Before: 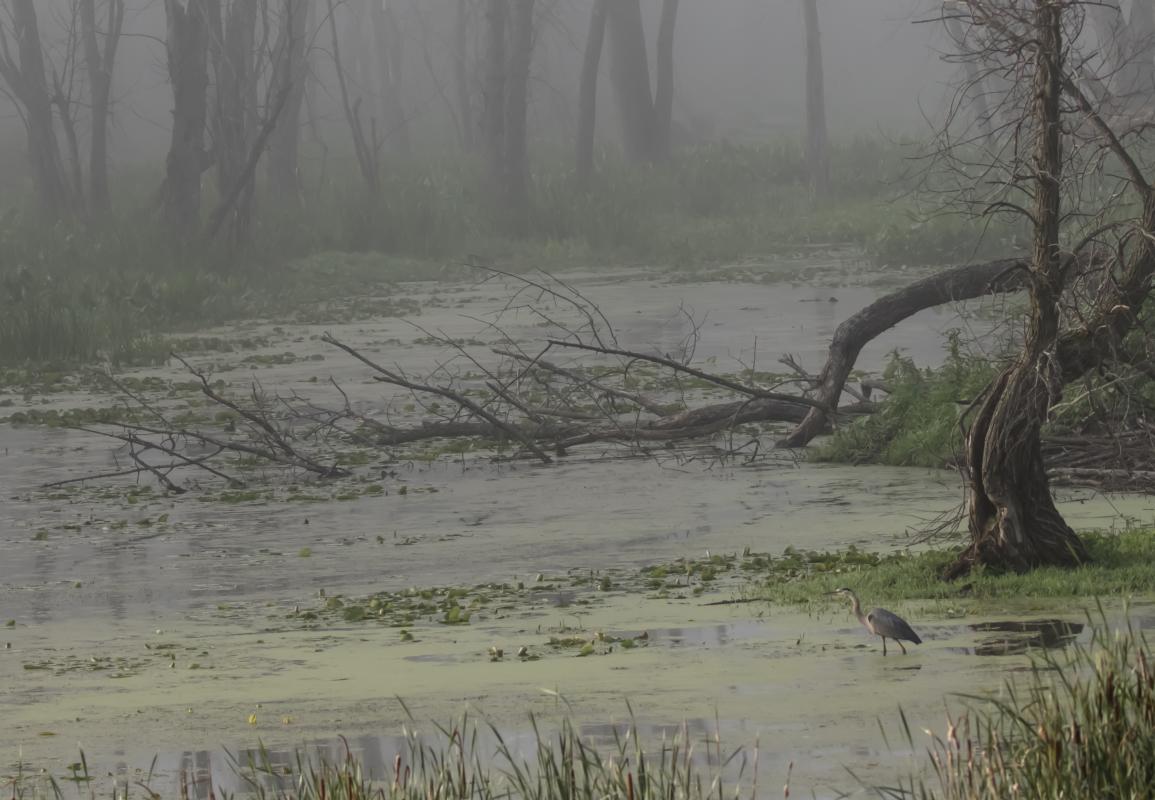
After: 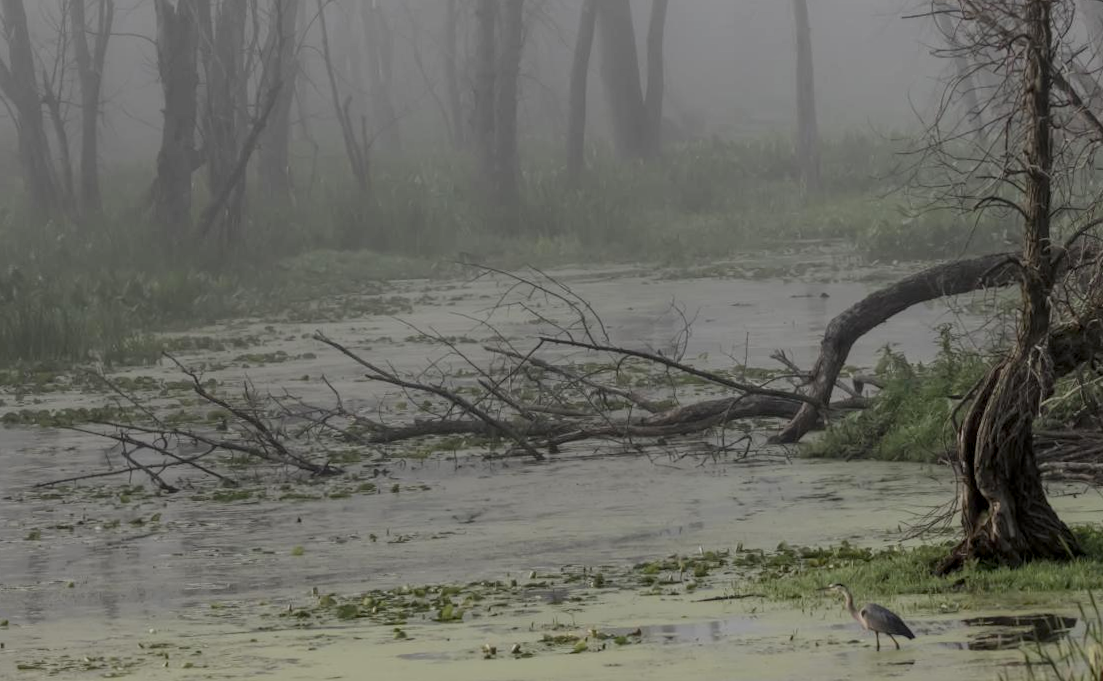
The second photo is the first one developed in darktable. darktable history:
crop and rotate: angle 0.319°, left 0.368%, right 3.284%, bottom 14.081%
sharpen: radius 2.91, amount 0.861, threshold 47.059
filmic rgb: black relative exposure -16 EV, white relative exposure 4.92 EV, threshold 5.96 EV, hardness 6.18, enable highlight reconstruction true
exposure: black level correction 0.009, compensate exposure bias true, compensate highlight preservation false
local contrast: on, module defaults
